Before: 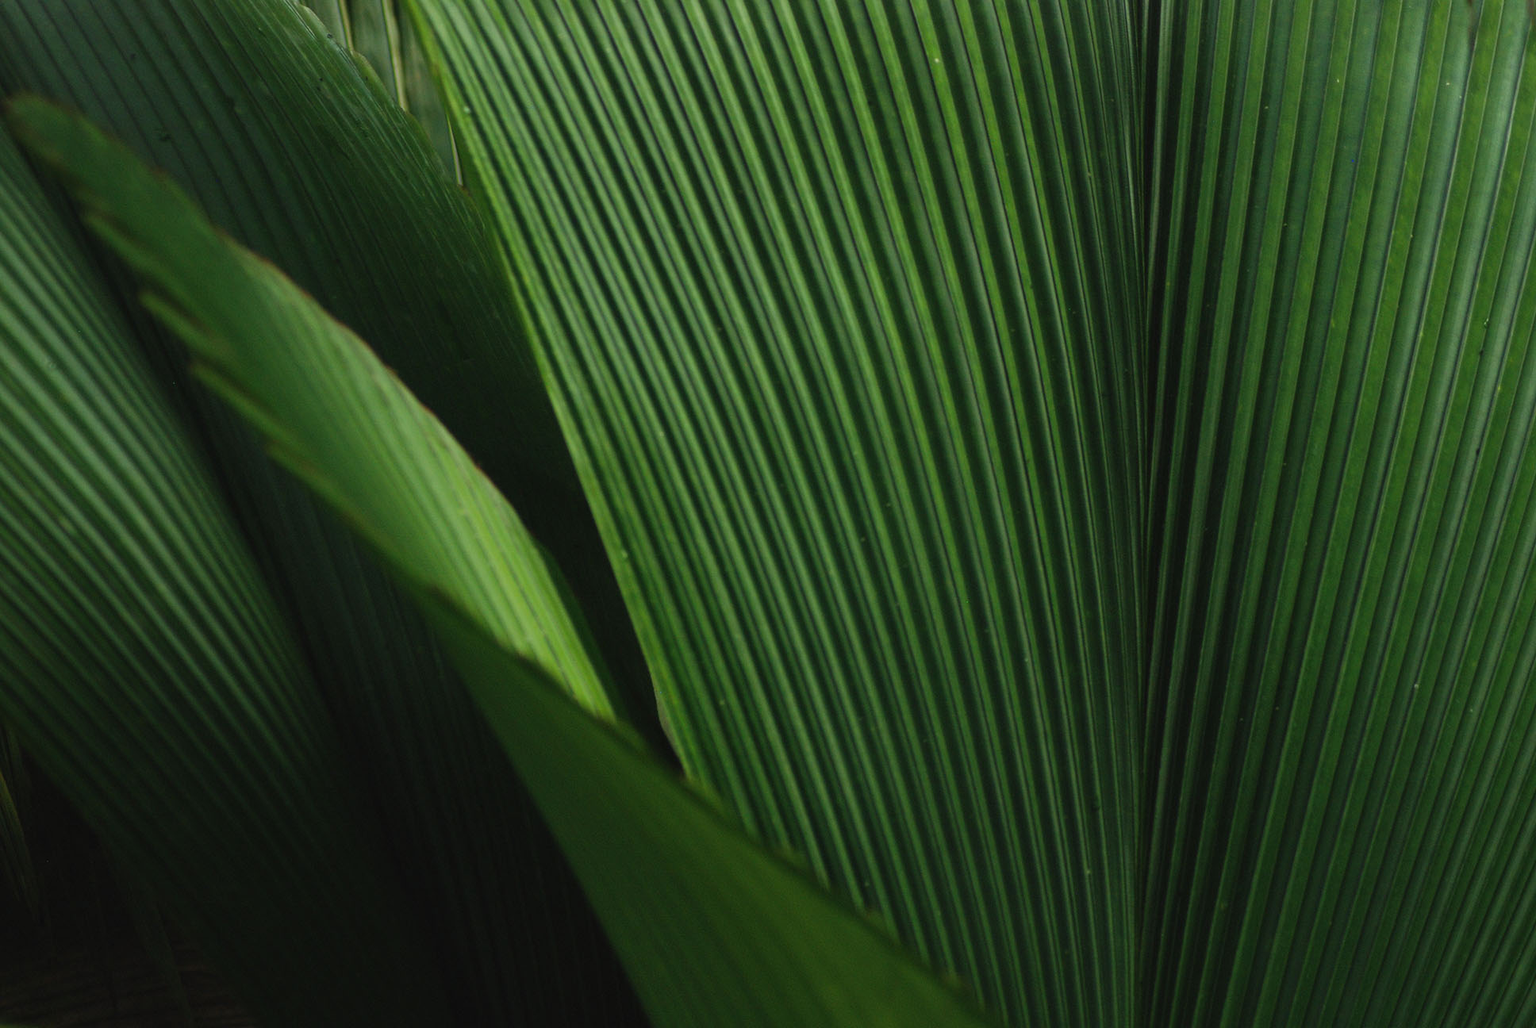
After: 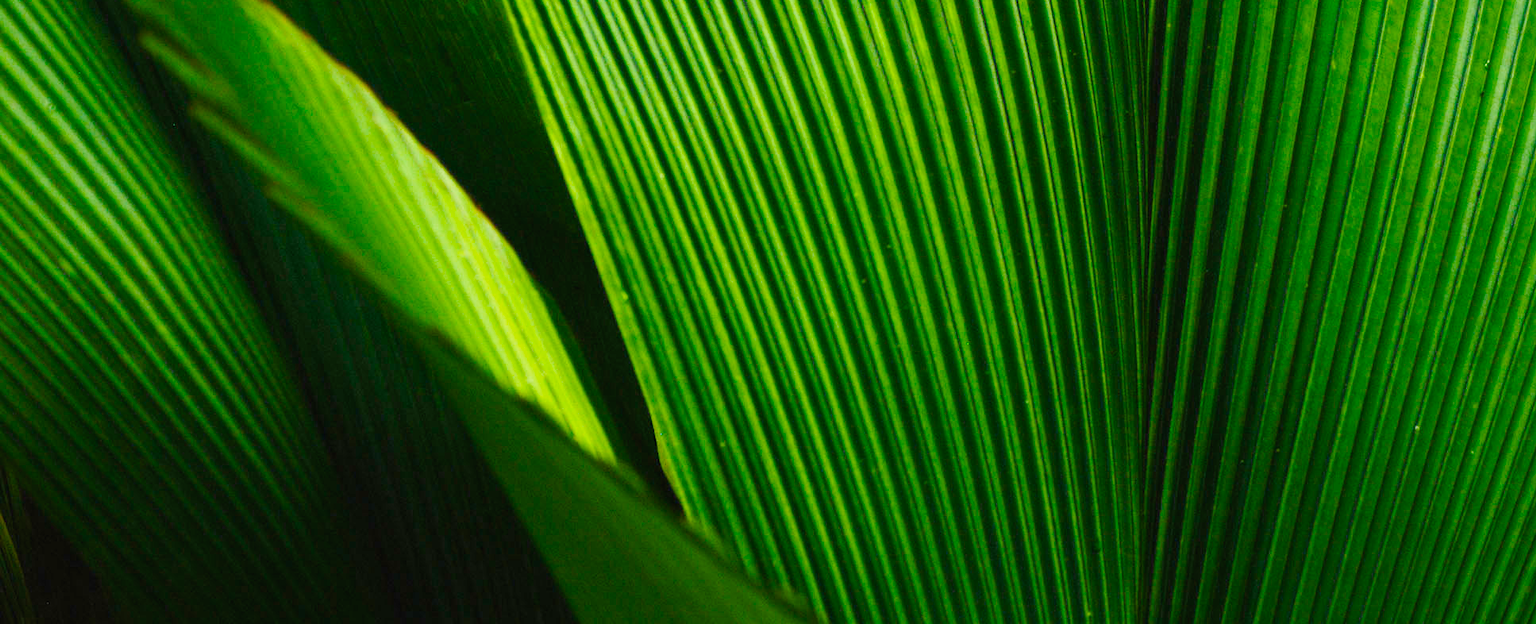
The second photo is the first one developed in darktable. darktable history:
crop and rotate: top 25.196%, bottom 14.036%
tone curve: curves: ch0 [(0, 0.017) (0.239, 0.277) (0.508, 0.593) (0.826, 0.855) (1, 0.945)]; ch1 [(0, 0) (0.401, 0.42) (0.442, 0.47) (0.492, 0.498) (0.511, 0.504) (0.555, 0.586) (0.681, 0.739) (1, 1)]; ch2 [(0, 0) (0.411, 0.433) (0.5, 0.504) (0.545, 0.574) (1, 1)], preserve colors none
color balance rgb: power › hue 324.11°, global offset › luminance -0.474%, linear chroma grading › global chroma 14.432%, perceptual saturation grading › global saturation 28.123%, perceptual saturation grading › highlights -25.698%, perceptual saturation grading › mid-tones 25.166%, perceptual saturation grading › shadows 50.239%, global vibrance 30.057%, contrast 9.62%
exposure: black level correction 0.001, exposure 0.954 EV, compensate highlight preservation false
